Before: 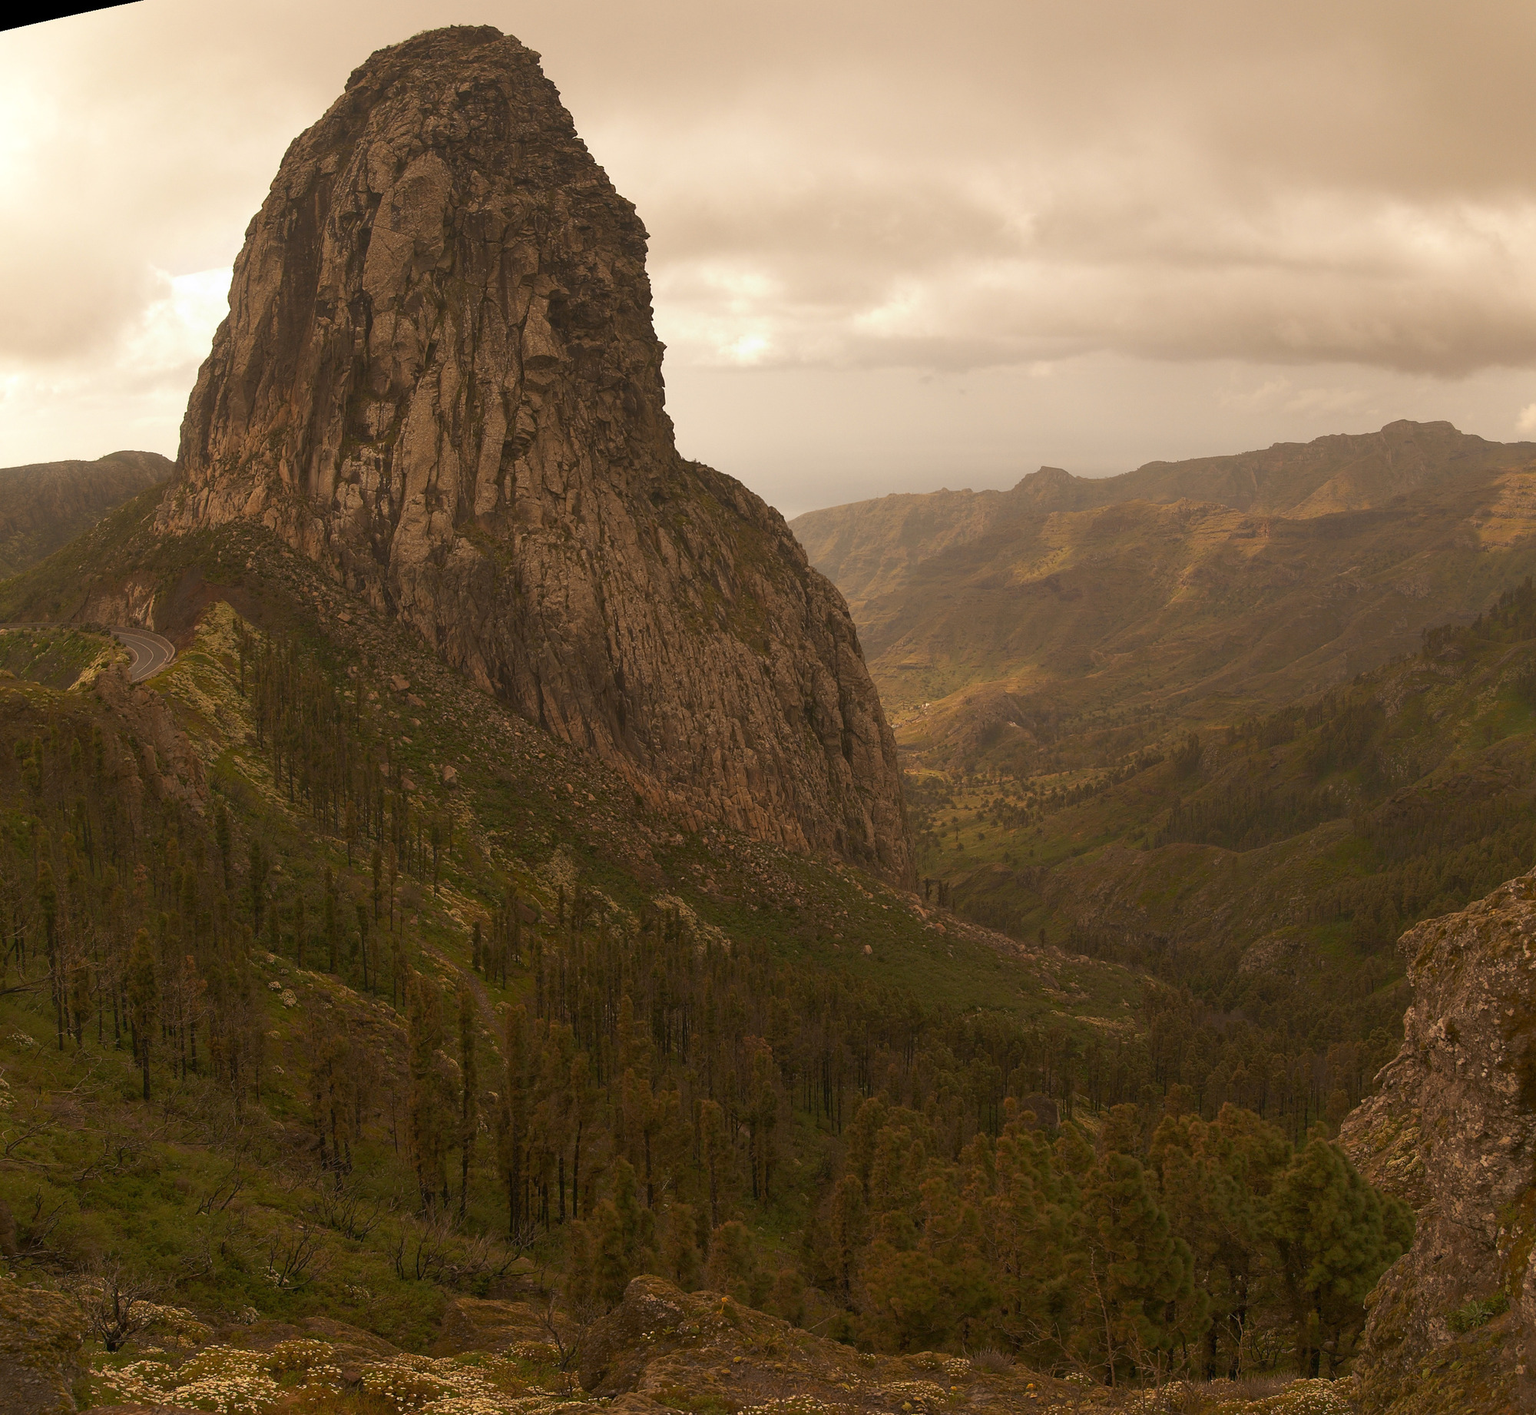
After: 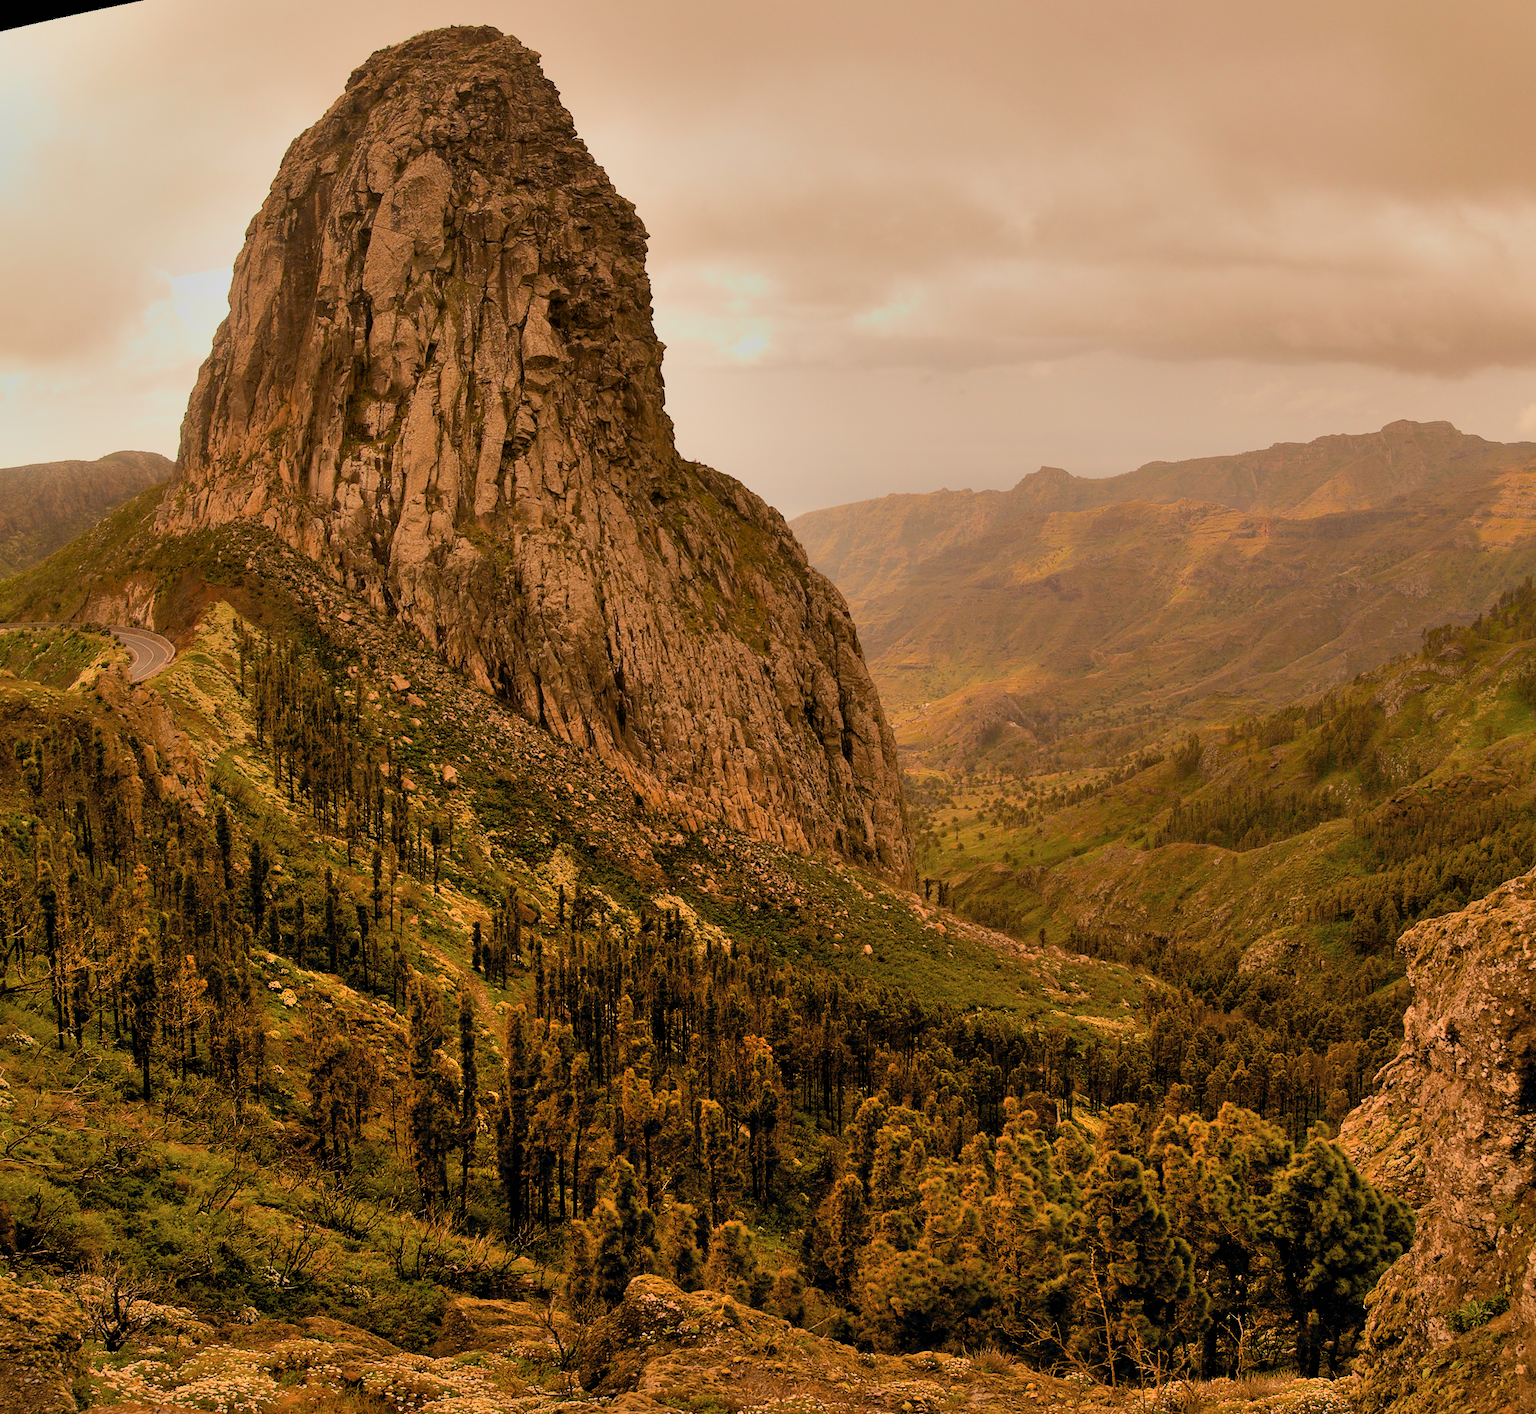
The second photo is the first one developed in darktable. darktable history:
filmic rgb: black relative exposure -6.15 EV, white relative exposure 6.96 EV, hardness 2.23, color science v6 (2022)
exposure: black level correction 0.012, exposure 0.7 EV, compensate exposure bias true, compensate highlight preservation false
shadows and highlights: shadows 60, soften with gaussian
